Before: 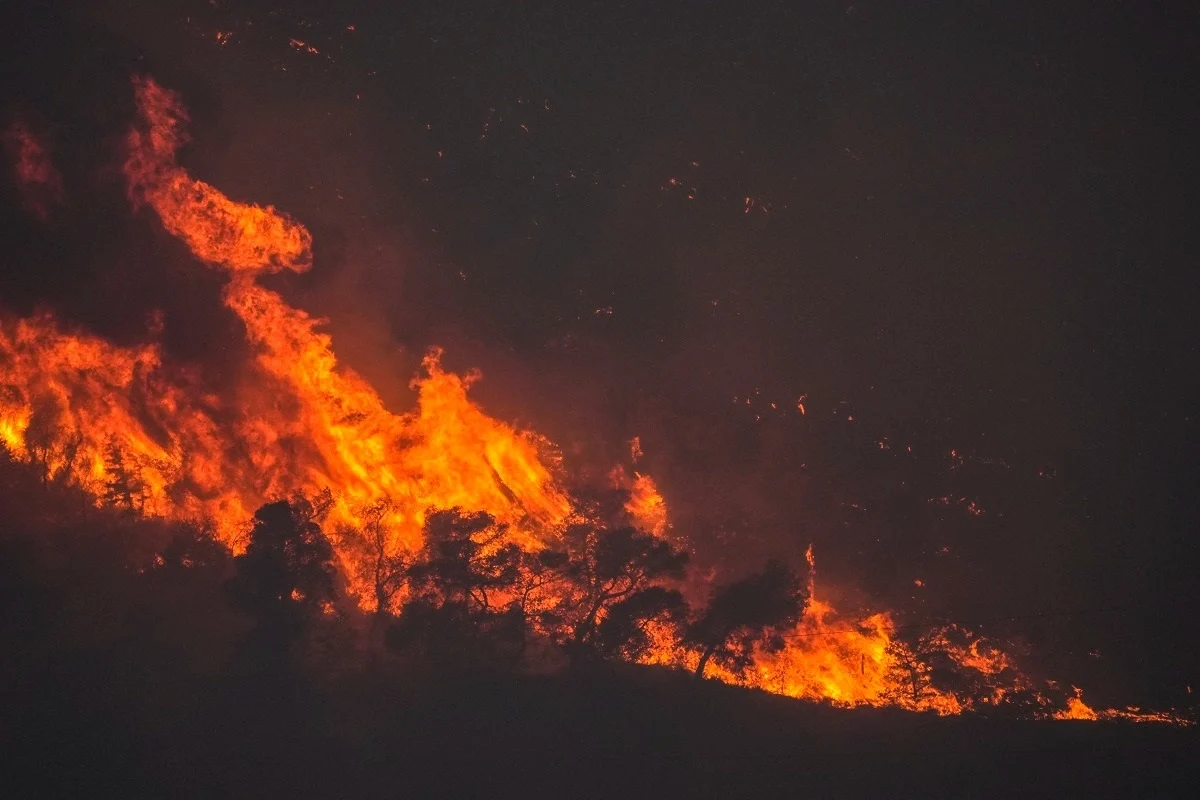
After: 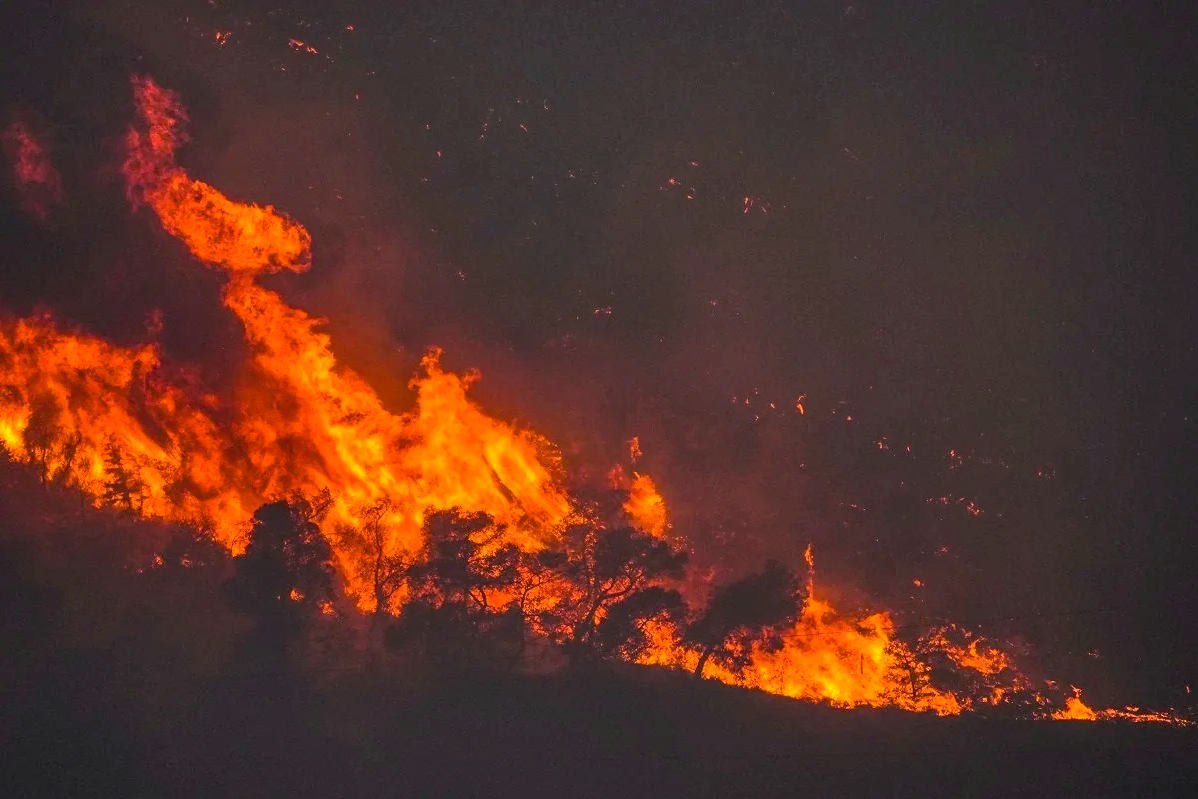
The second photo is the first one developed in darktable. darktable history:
local contrast: highlights 104%, shadows 98%, detail 119%, midtone range 0.2
crop and rotate: left 0.136%, bottom 0.008%
color balance rgb: perceptual saturation grading › global saturation 35.492%
shadows and highlights: radius 109.69, shadows 41.18, highlights -72.66, highlights color adjustment 45.29%, low approximation 0.01, soften with gaussian
